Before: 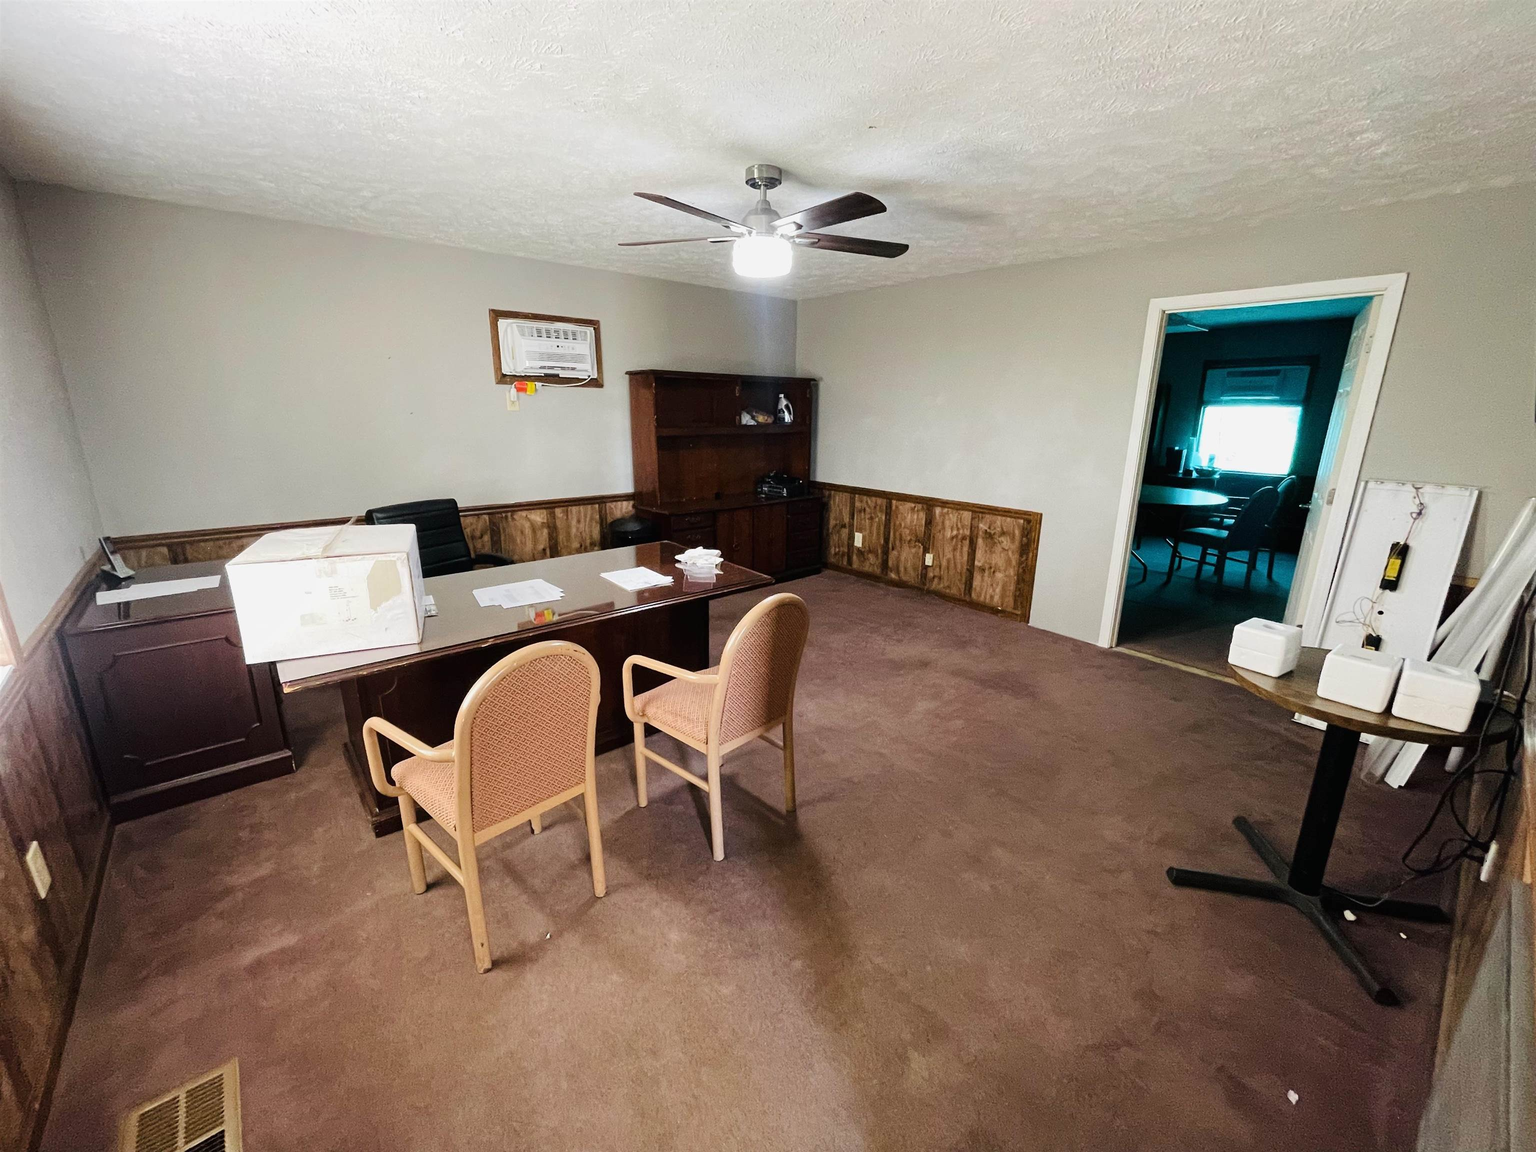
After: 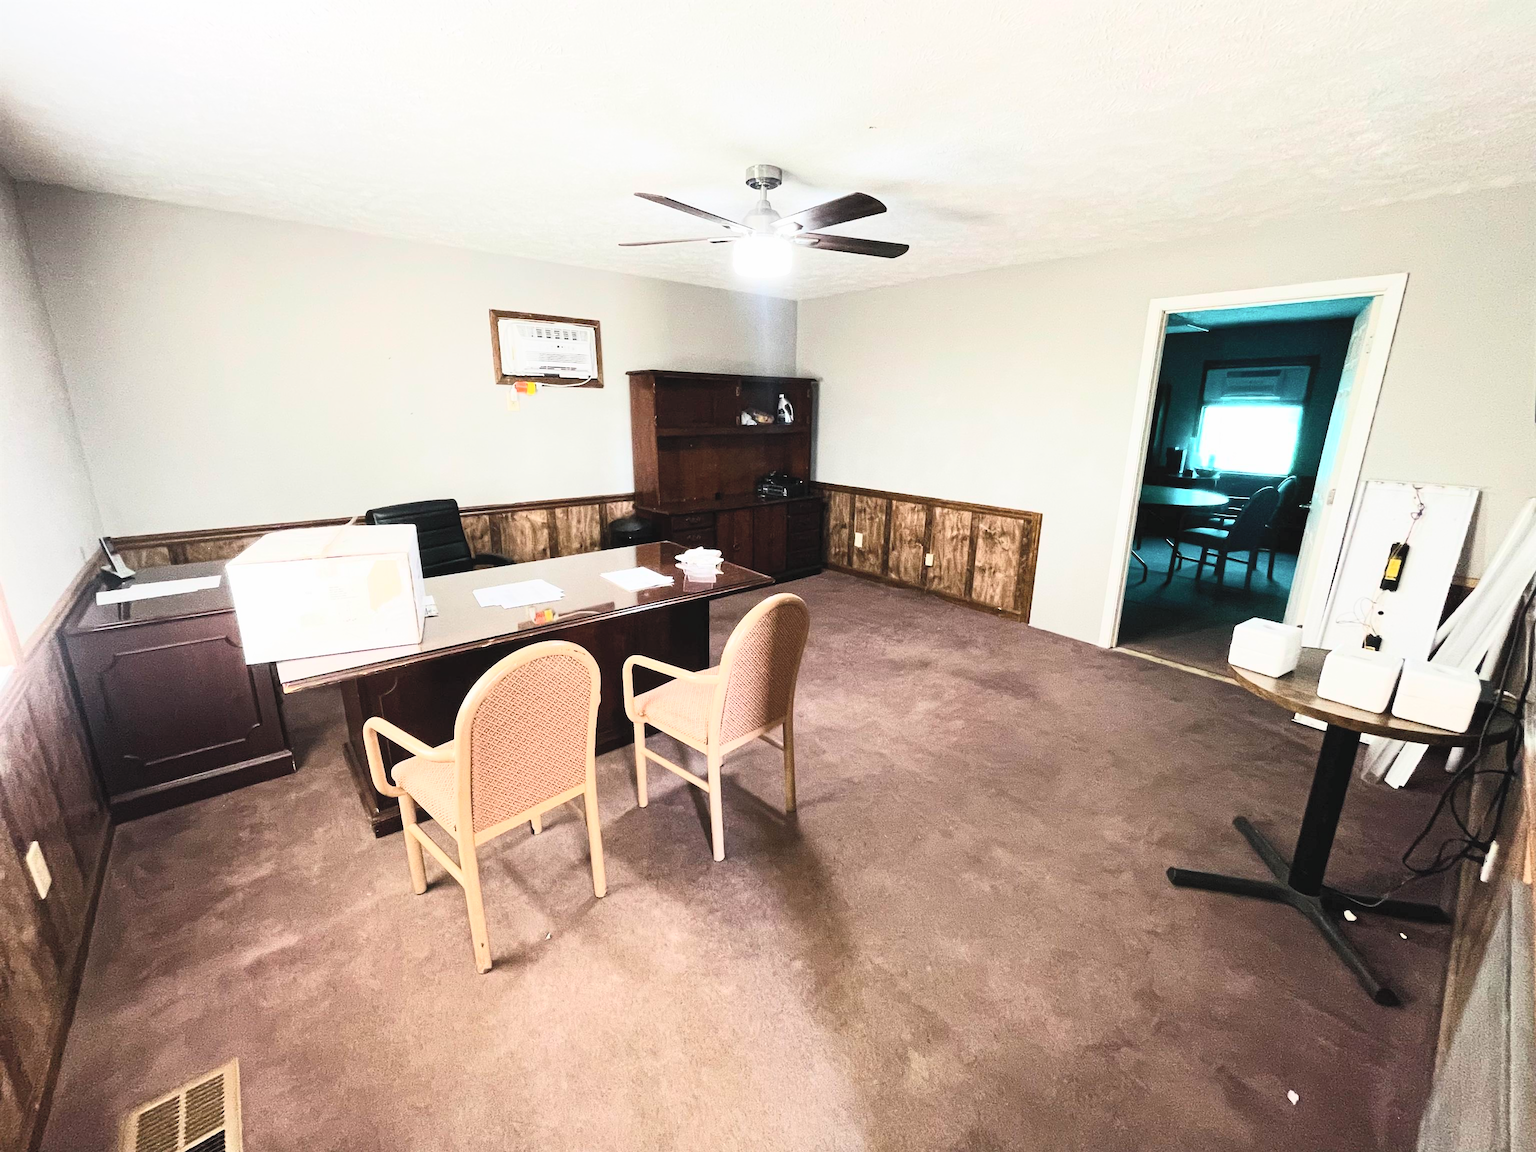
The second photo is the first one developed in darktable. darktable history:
contrast brightness saturation: contrast 0.429, brightness 0.553, saturation -0.193
